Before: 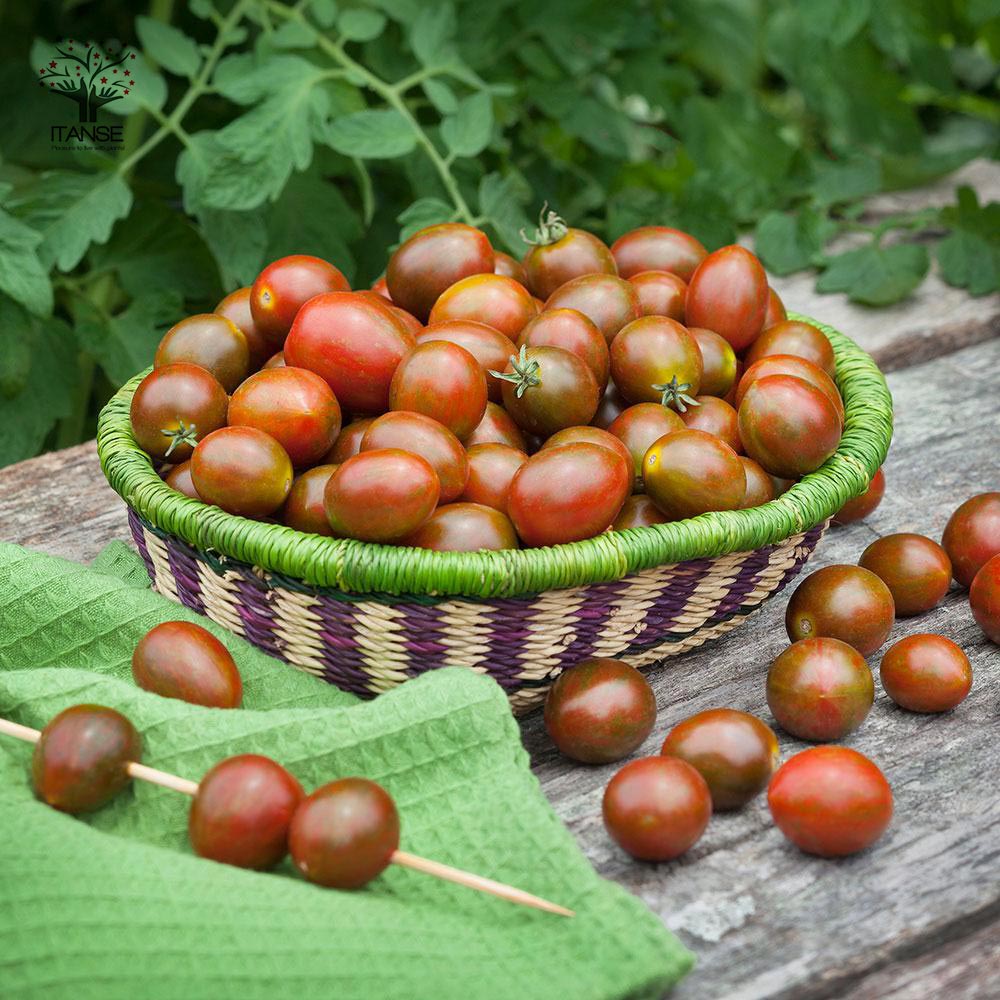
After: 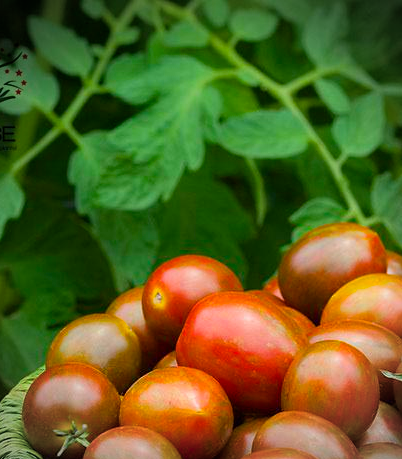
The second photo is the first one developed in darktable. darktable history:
vignetting: unbound false
color balance rgb: linear chroma grading › global chroma 14.922%, perceptual saturation grading › global saturation 29.545%
crop and rotate: left 10.872%, top 0.055%, right 48.854%, bottom 53.962%
